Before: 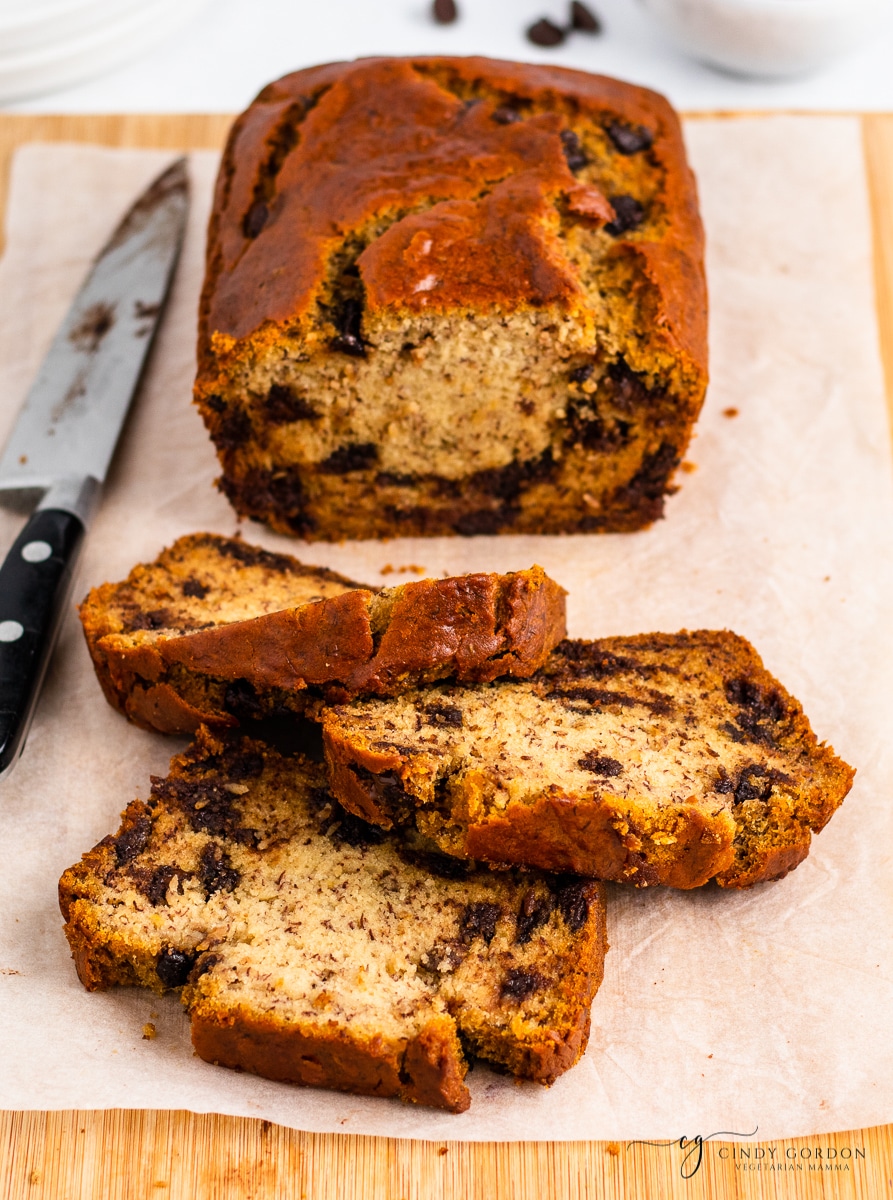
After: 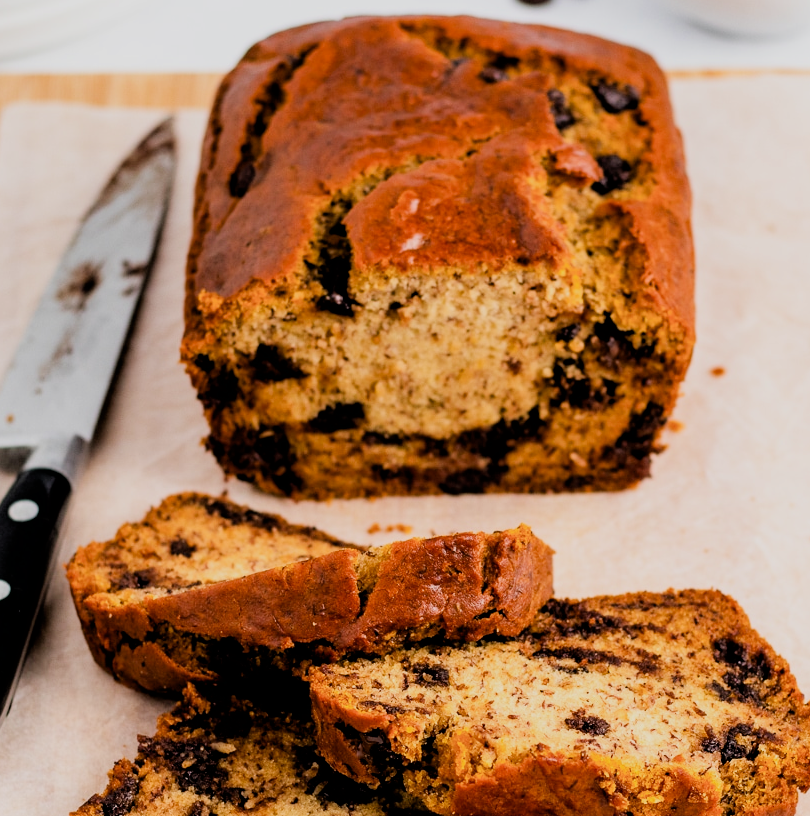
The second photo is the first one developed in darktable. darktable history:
exposure: black level correction 0.003, exposure 0.387 EV, compensate highlight preservation false
crop: left 1.545%, top 3.45%, right 7.654%, bottom 28.511%
filmic rgb: black relative exposure -4.32 EV, white relative exposure 4.56 EV, threshold 5.96 EV, hardness 2.39, contrast 1.056, enable highlight reconstruction true
